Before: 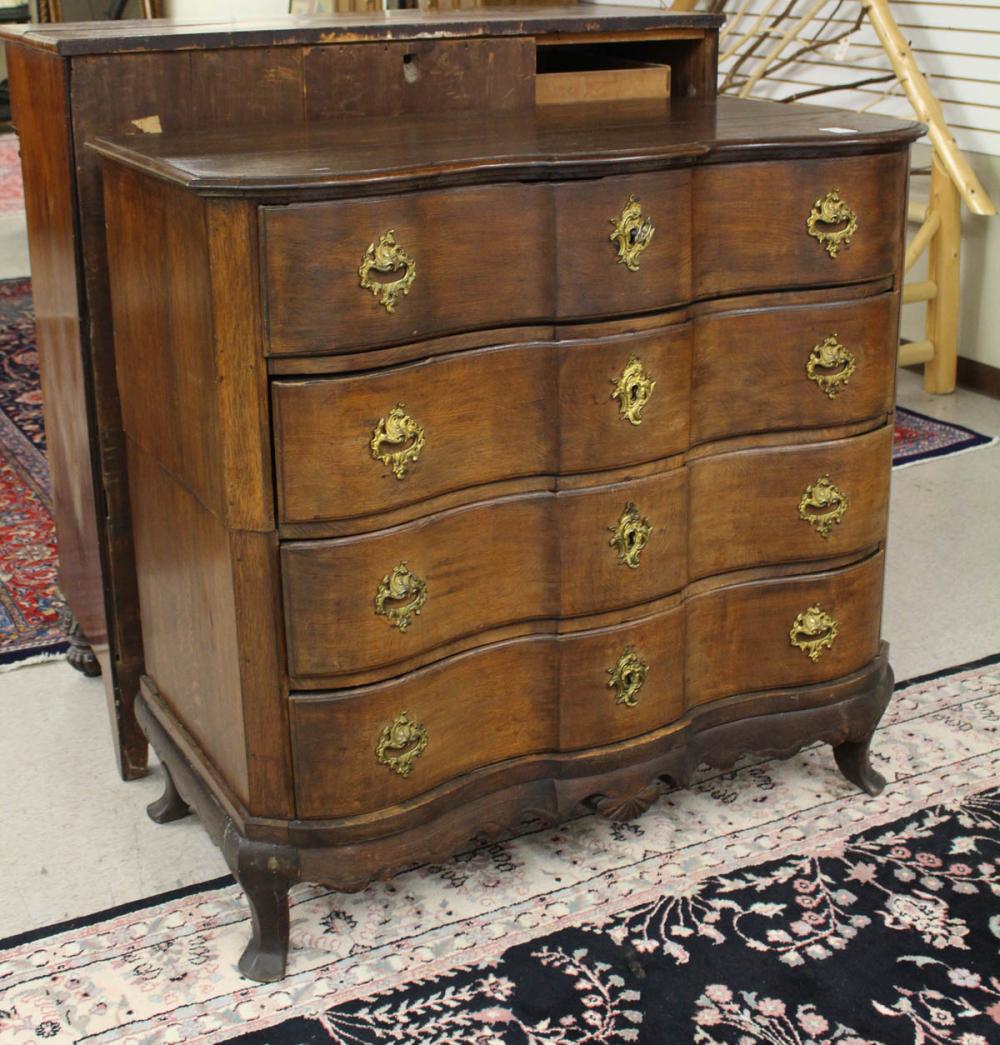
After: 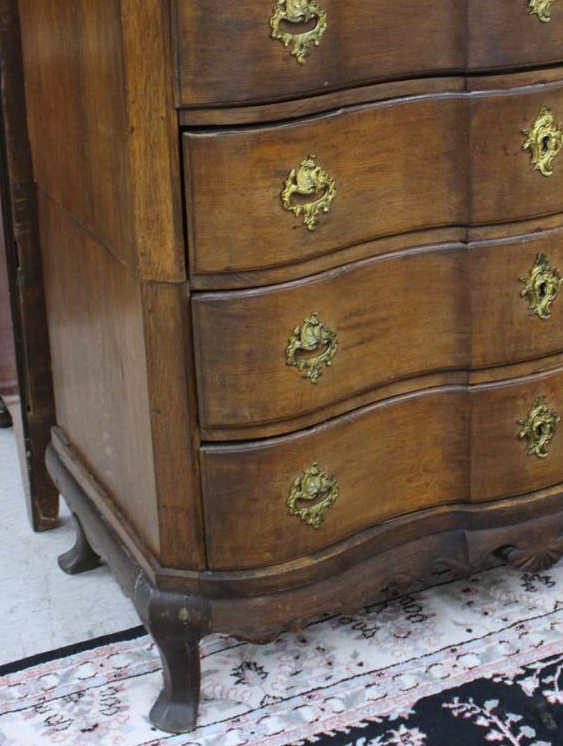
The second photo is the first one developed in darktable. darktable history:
white balance: red 0.948, green 1.02, blue 1.176
crop: left 8.966%, top 23.852%, right 34.699%, bottom 4.703%
